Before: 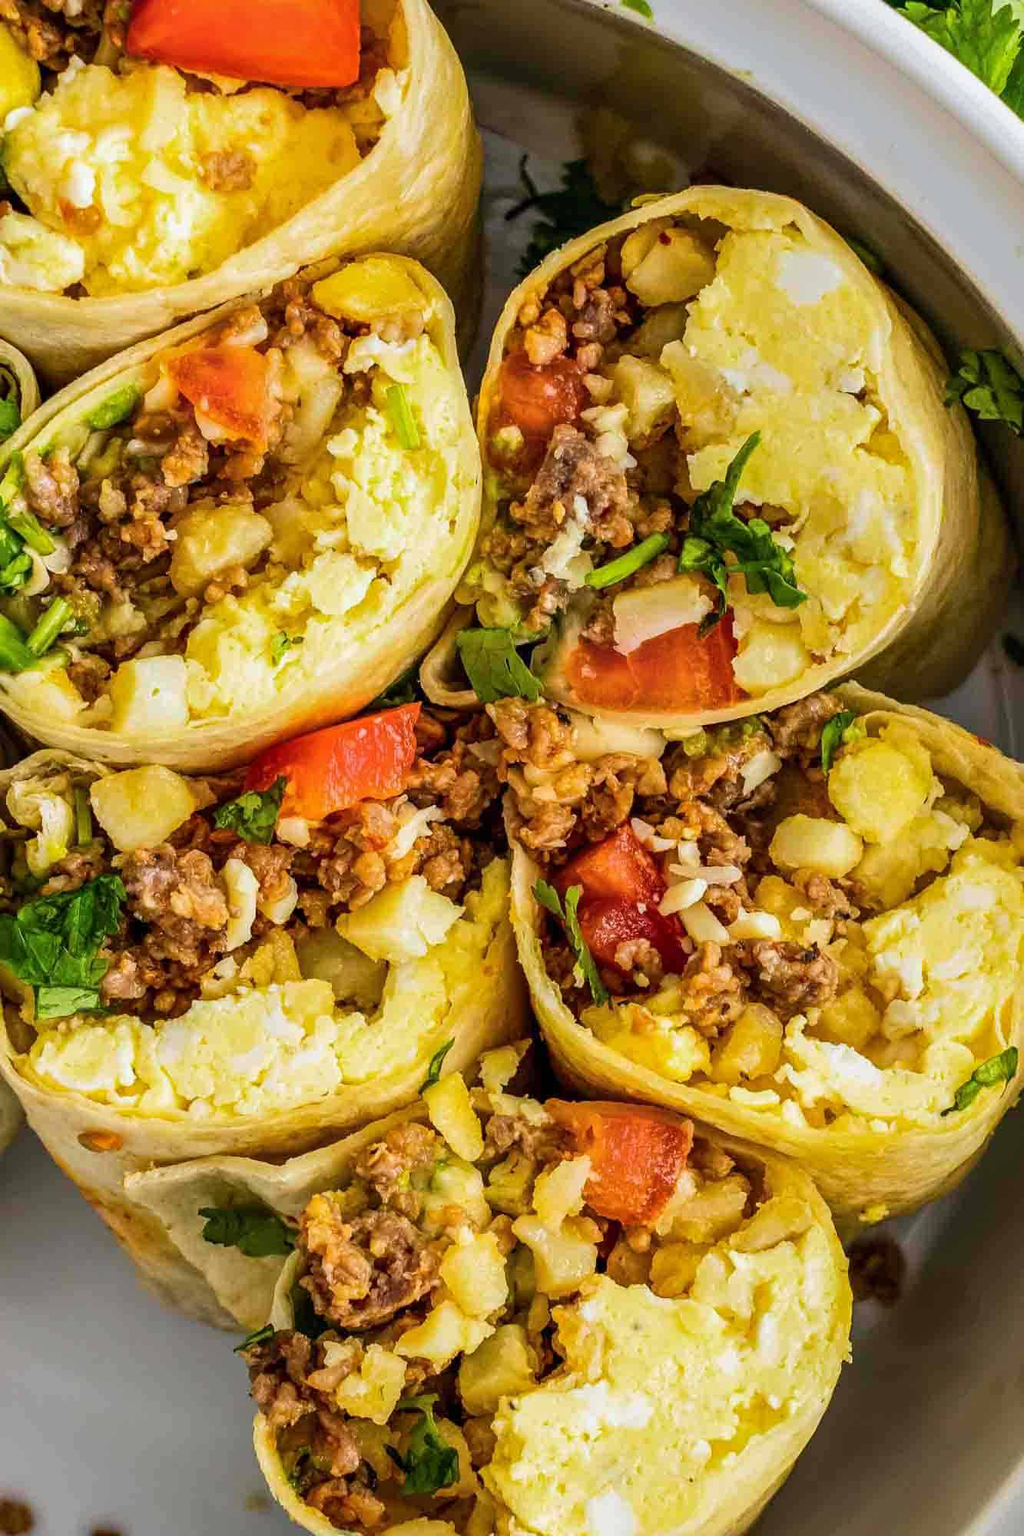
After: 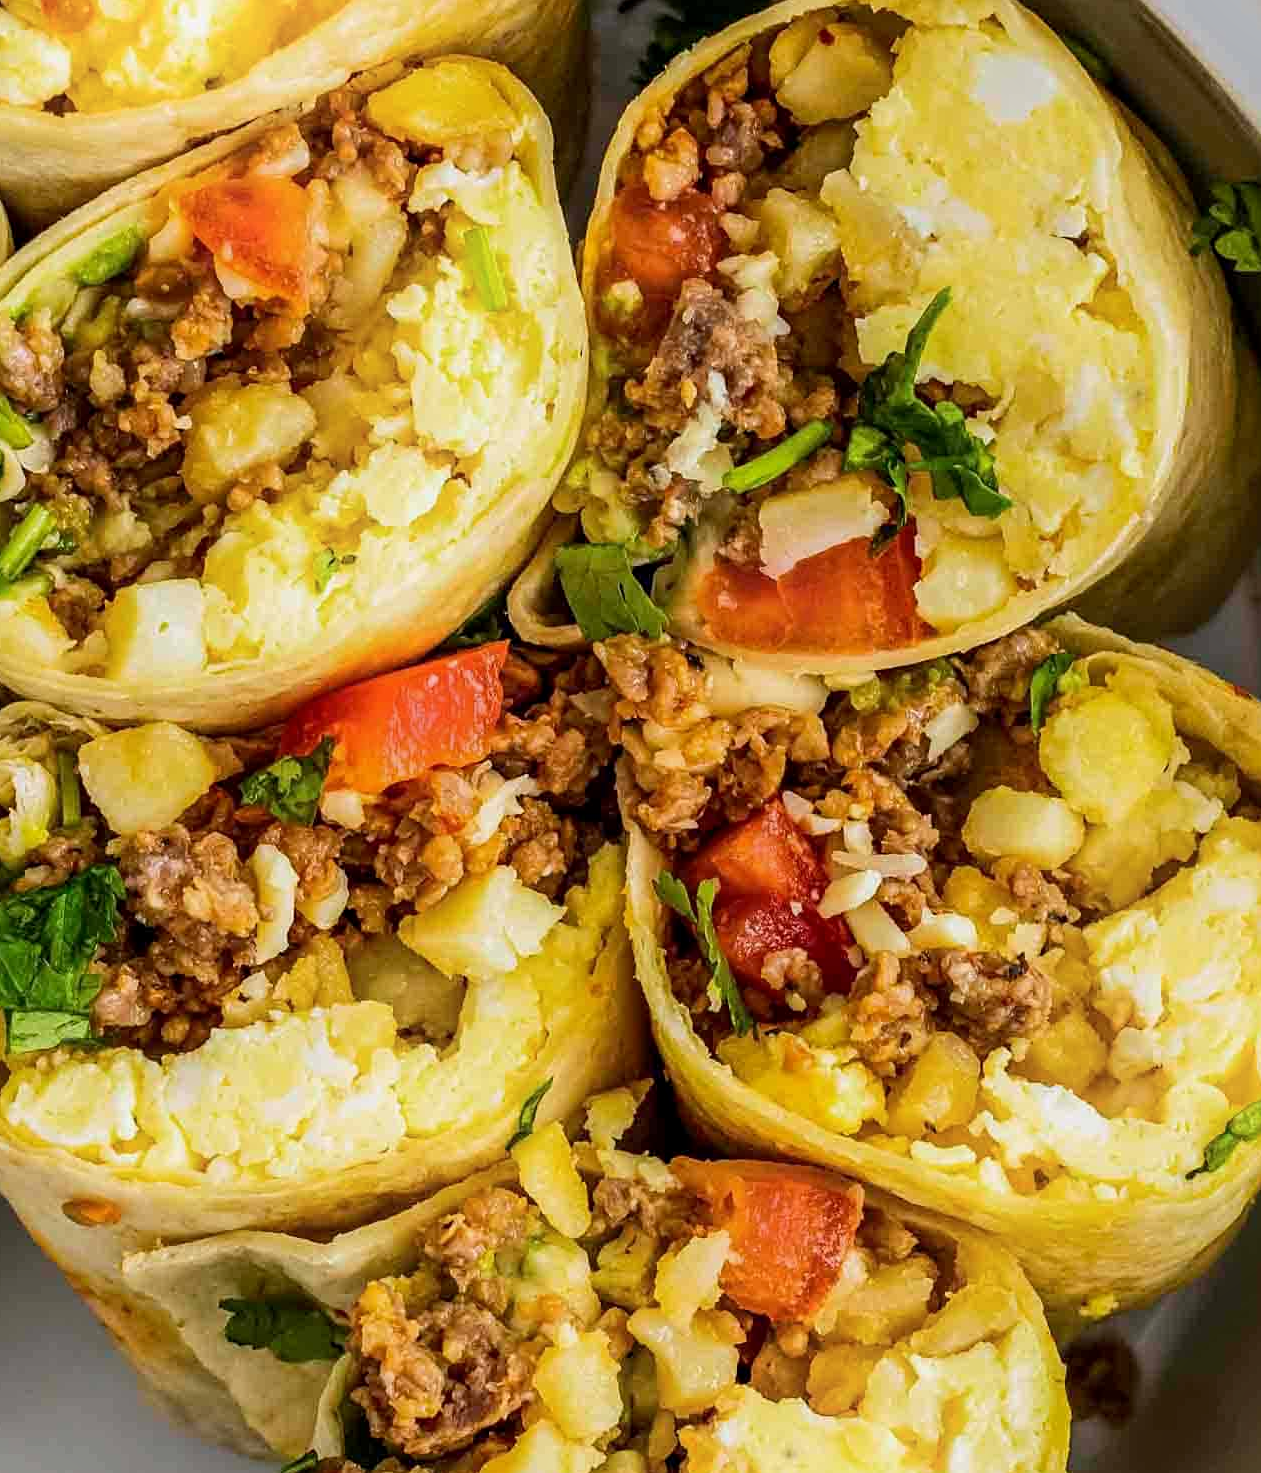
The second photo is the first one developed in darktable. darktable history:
crop and rotate: left 2.992%, top 13.713%, right 2.345%, bottom 12.595%
shadows and highlights: shadows -41.38, highlights 62.42, soften with gaussian
exposure: black level correction 0.002, exposure -0.097 EV, compensate highlight preservation false
sharpen: amount 0.204
tone equalizer: edges refinement/feathering 500, mask exposure compensation -1.57 EV, preserve details no
